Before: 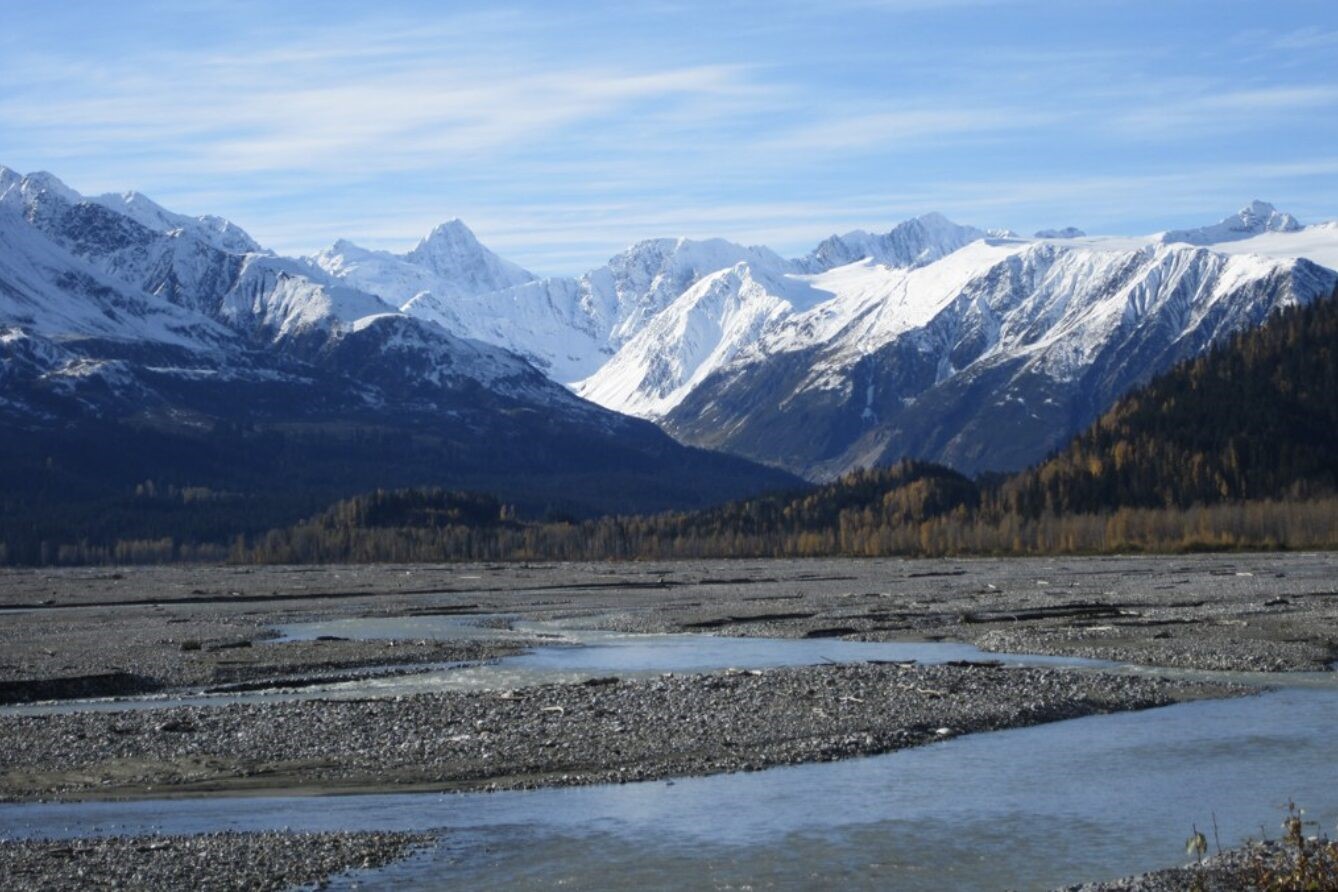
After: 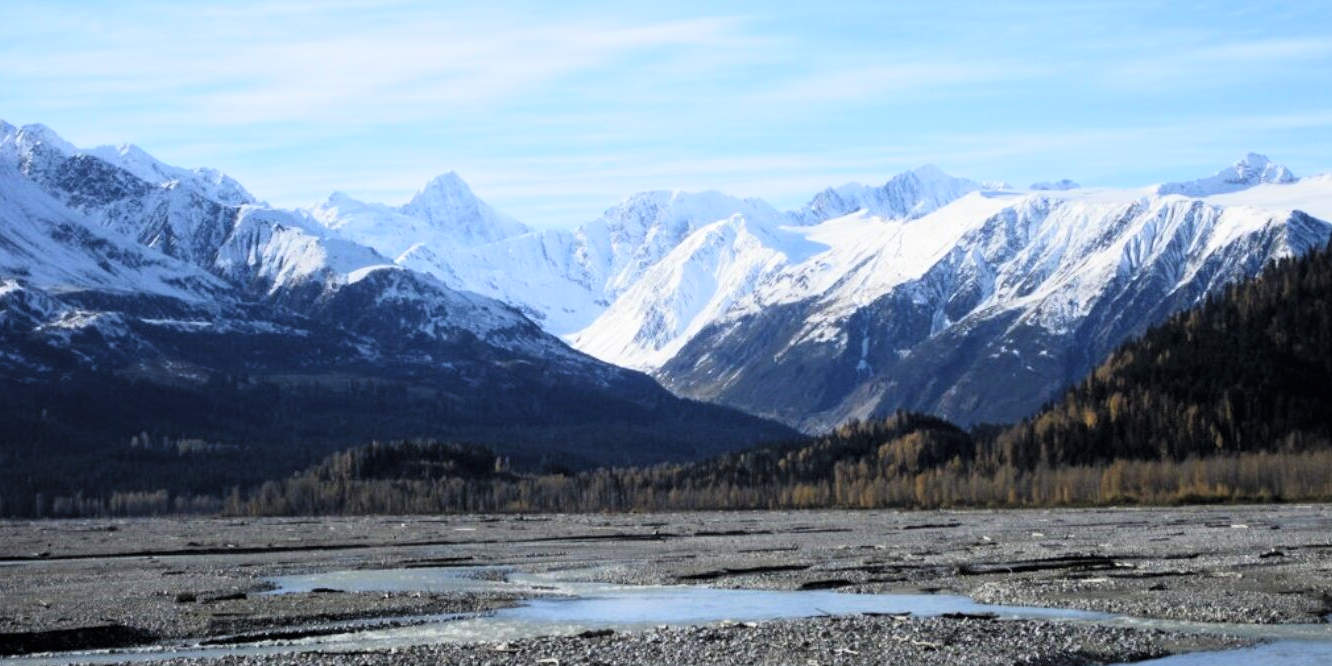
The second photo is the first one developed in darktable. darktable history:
tone curve: curves: ch0 [(0, 0) (0.082, 0.02) (0.129, 0.078) (0.275, 0.301) (0.67, 0.809) (1, 1)], color space Lab, linked channels, preserve colors none
crop: left 0.387%, top 5.469%, bottom 19.809%
